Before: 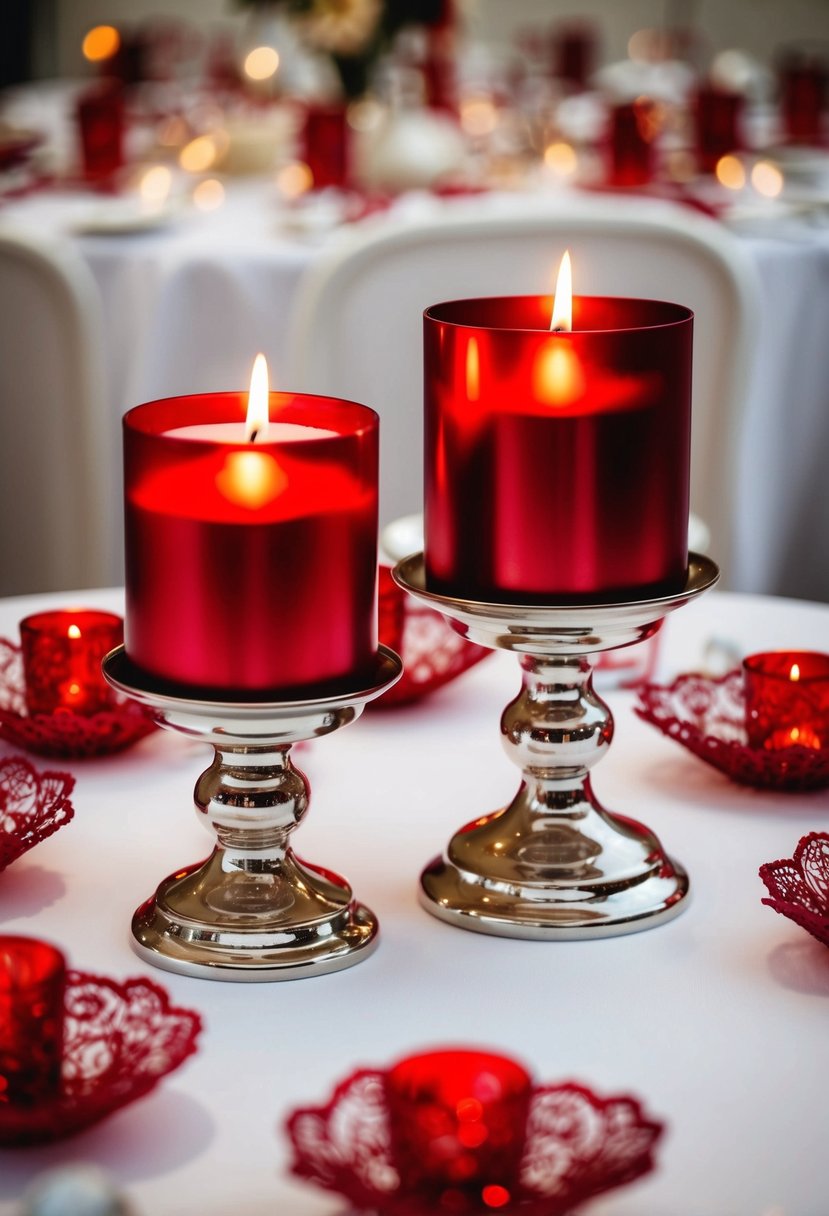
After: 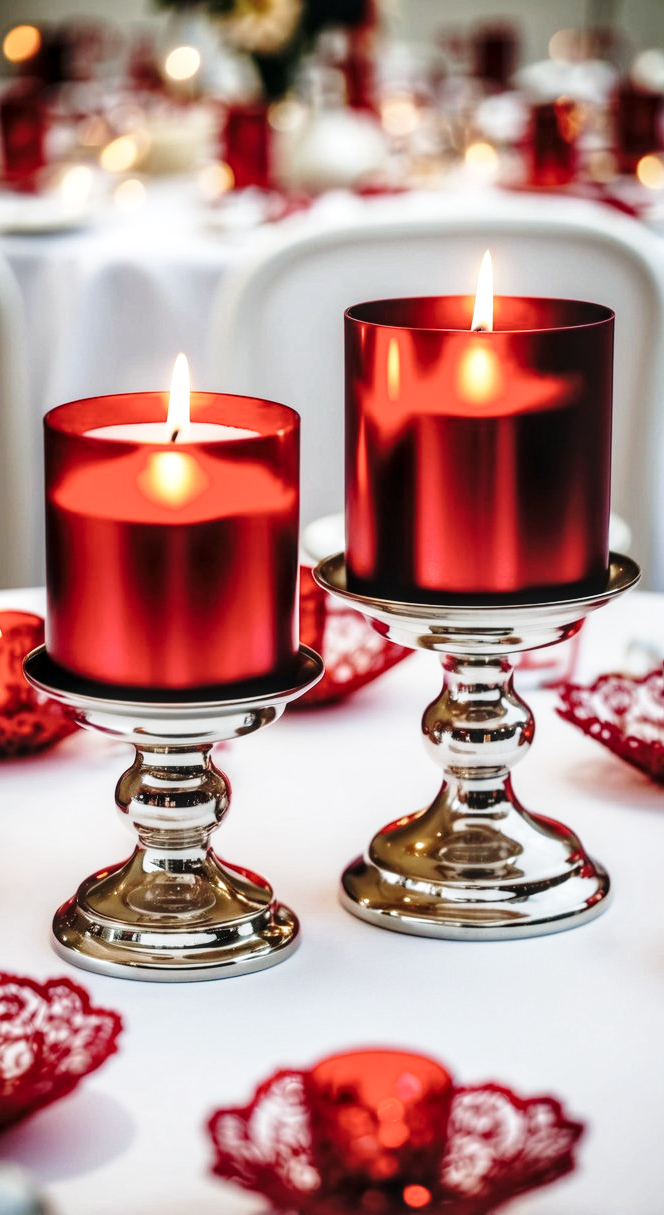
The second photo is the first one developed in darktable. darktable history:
crop and rotate: left 9.597%, right 10.301%
shadows and highlights: shadows 25.78, highlights -23.32
local contrast: detail 130%
color balance rgb: power › luminance -7.735%, power › chroma 1.077%, power › hue 216.07°, linear chroma grading › shadows 10.616%, linear chroma grading › highlights 9.159%, linear chroma grading › global chroma 14.391%, linear chroma grading › mid-tones 14.657%, perceptual saturation grading › global saturation -32.759%
base curve: curves: ch0 [(0, 0) (0.028, 0.03) (0.121, 0.232) (0.46, 0.748) (0.859, 0.968) (1, 1)], exposure shift 0.01, preserve colors none
